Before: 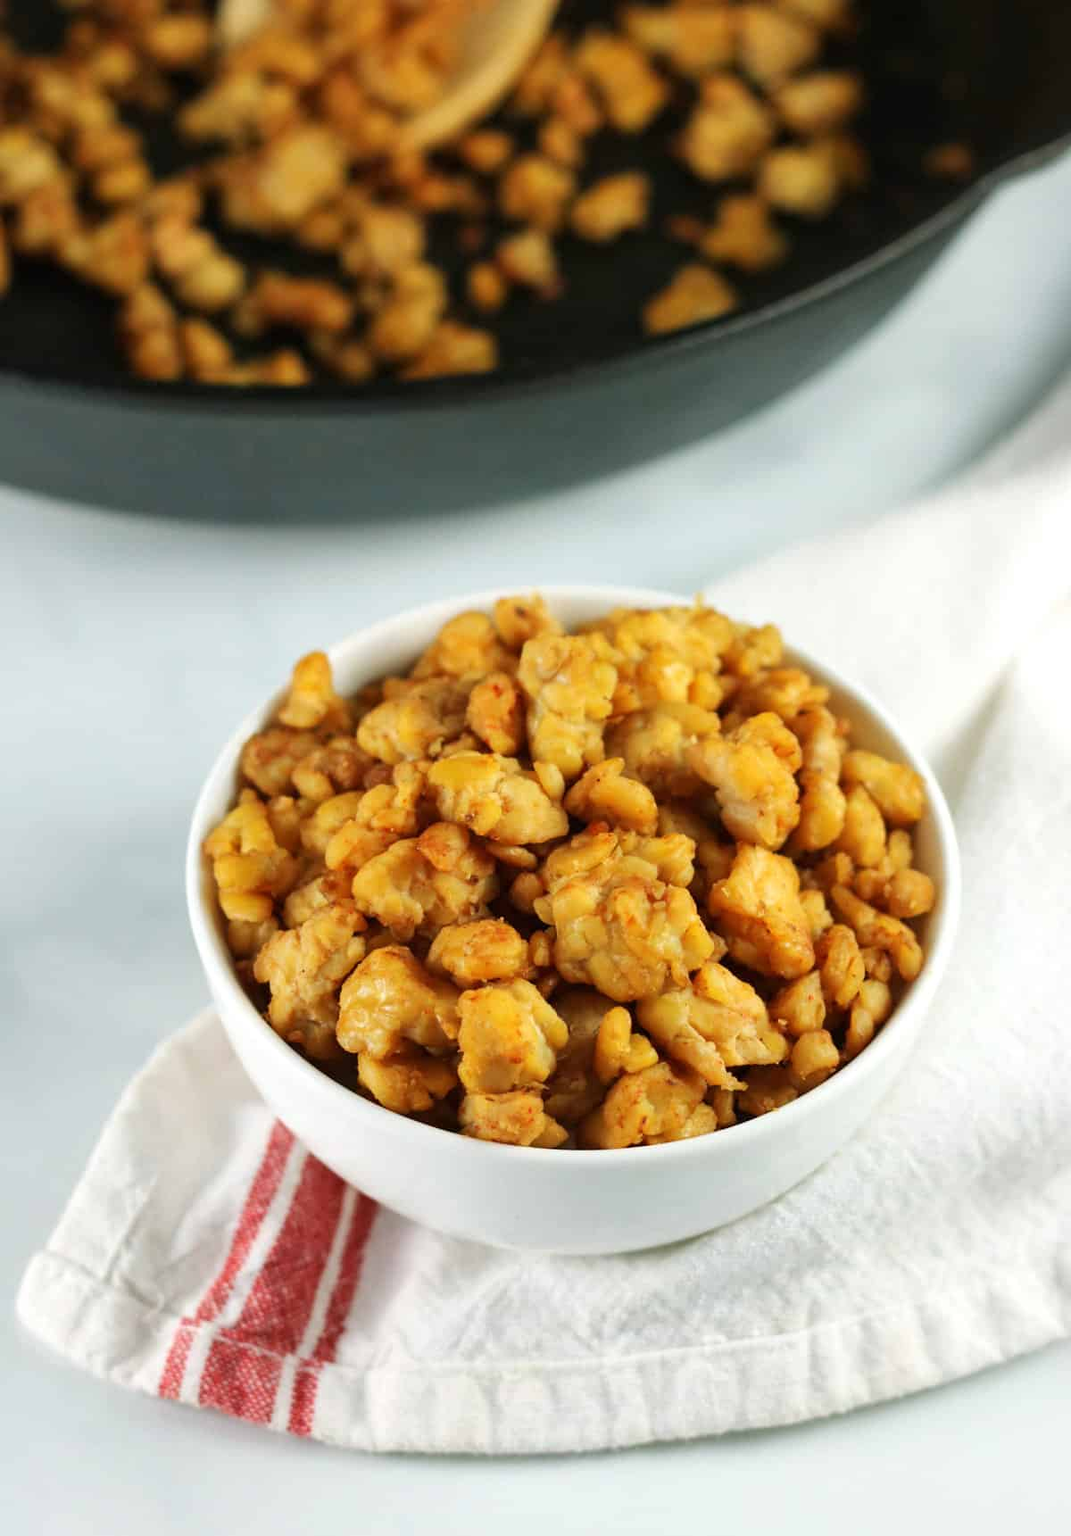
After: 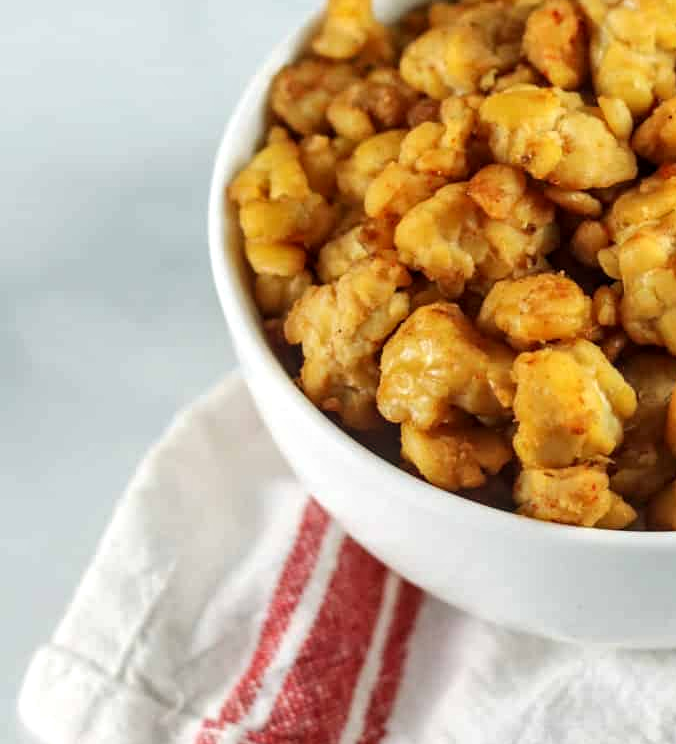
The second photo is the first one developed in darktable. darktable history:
crop: top 44.01%, right 43.607%, bottom 12.726%
local contrast: on, module defaults
